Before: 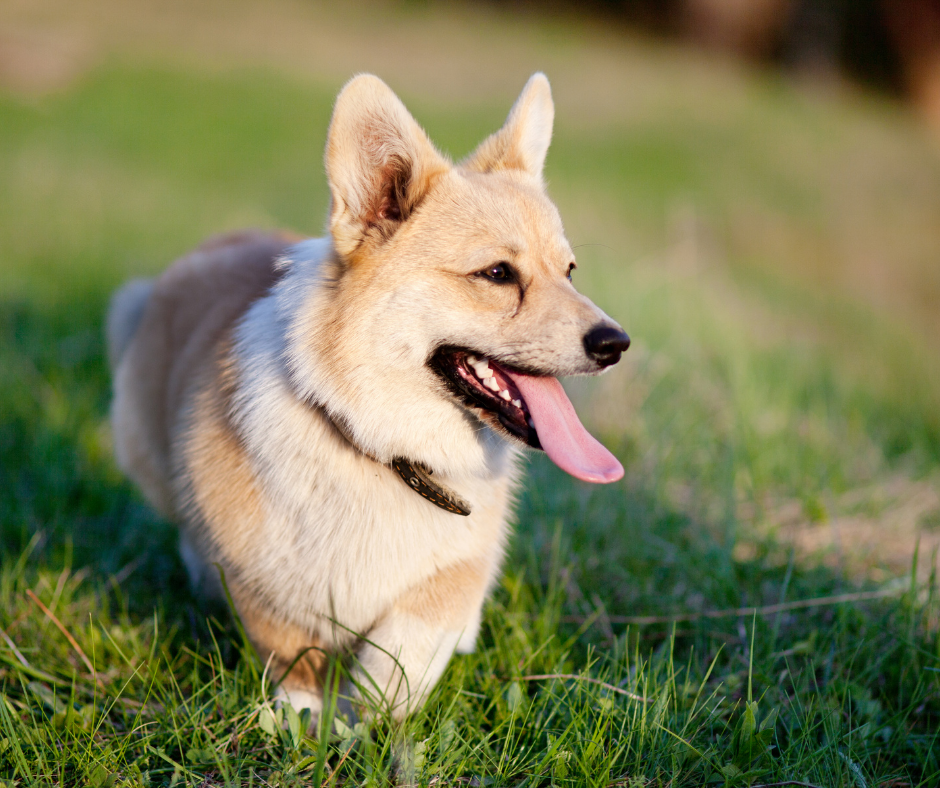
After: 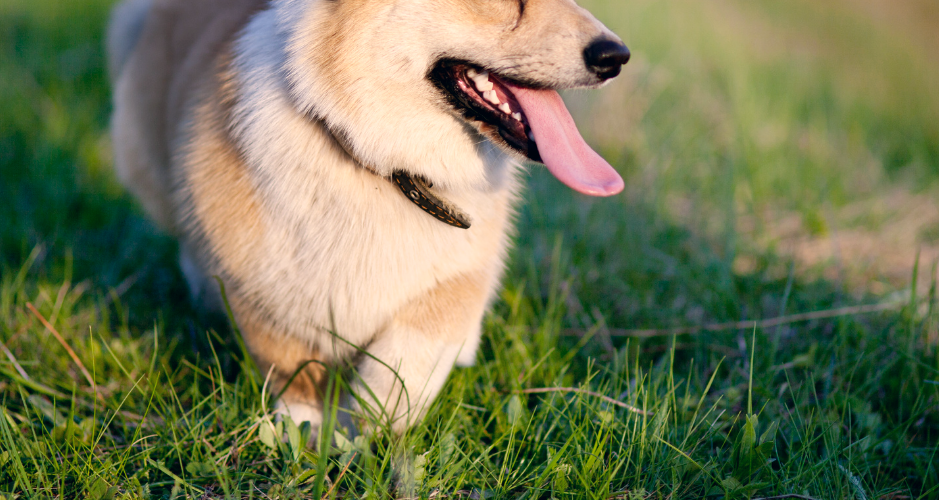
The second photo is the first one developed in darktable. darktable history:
crop and rotate: top 36.493%
color correction: highlights a* 5.48, highlights b* 5.27, shadows a* -4, shadows b* -4.99
